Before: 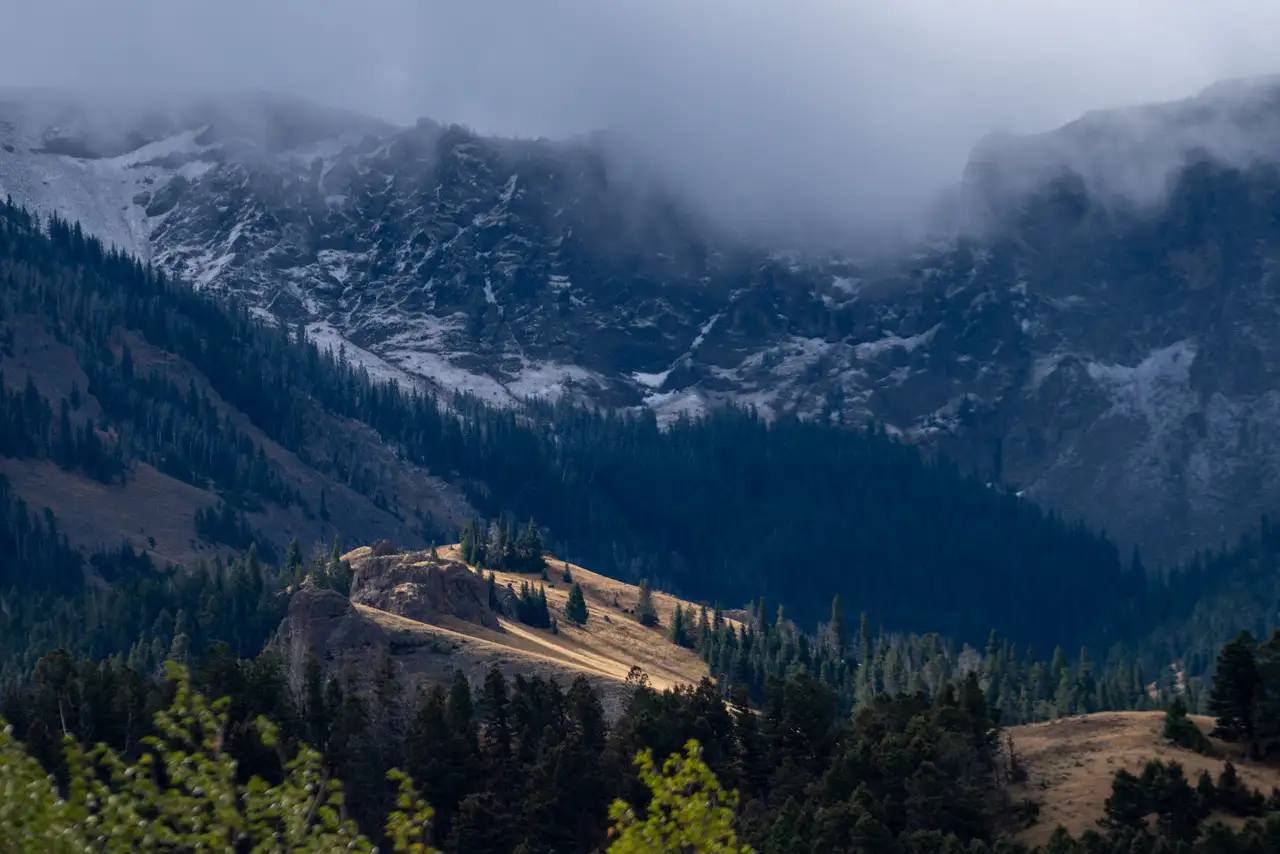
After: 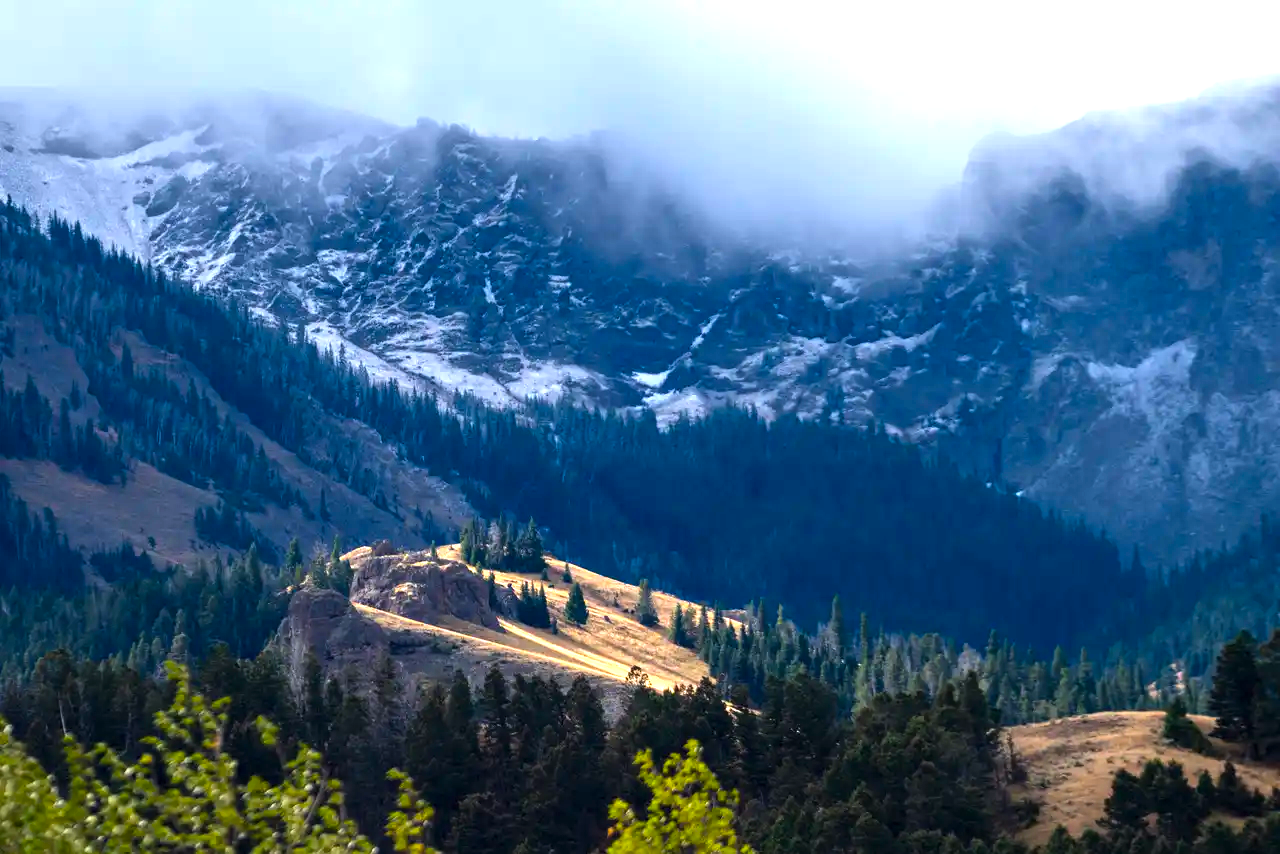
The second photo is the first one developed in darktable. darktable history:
exposure: black level correction 0, exposure 1.1 EV, compensate exposure bias true, compensate highlight preservation false
tone equalizer: -8 EV -0.417 EV, -7 EV -0.389 EV, -6 EV -0.333 EV, -5 EV -0.222 EV, -3 EV 0.222 EV, -2 EV 0.333 EV, -1 EV 0.389 EV, +0 EV 0.417 EV, edges refinement/feathering 500, mask exposure compensation -1.57 EV, preserve details no
color balance rgb: perceptual saturation grading › global saturation 30%, global vibrance 10%
